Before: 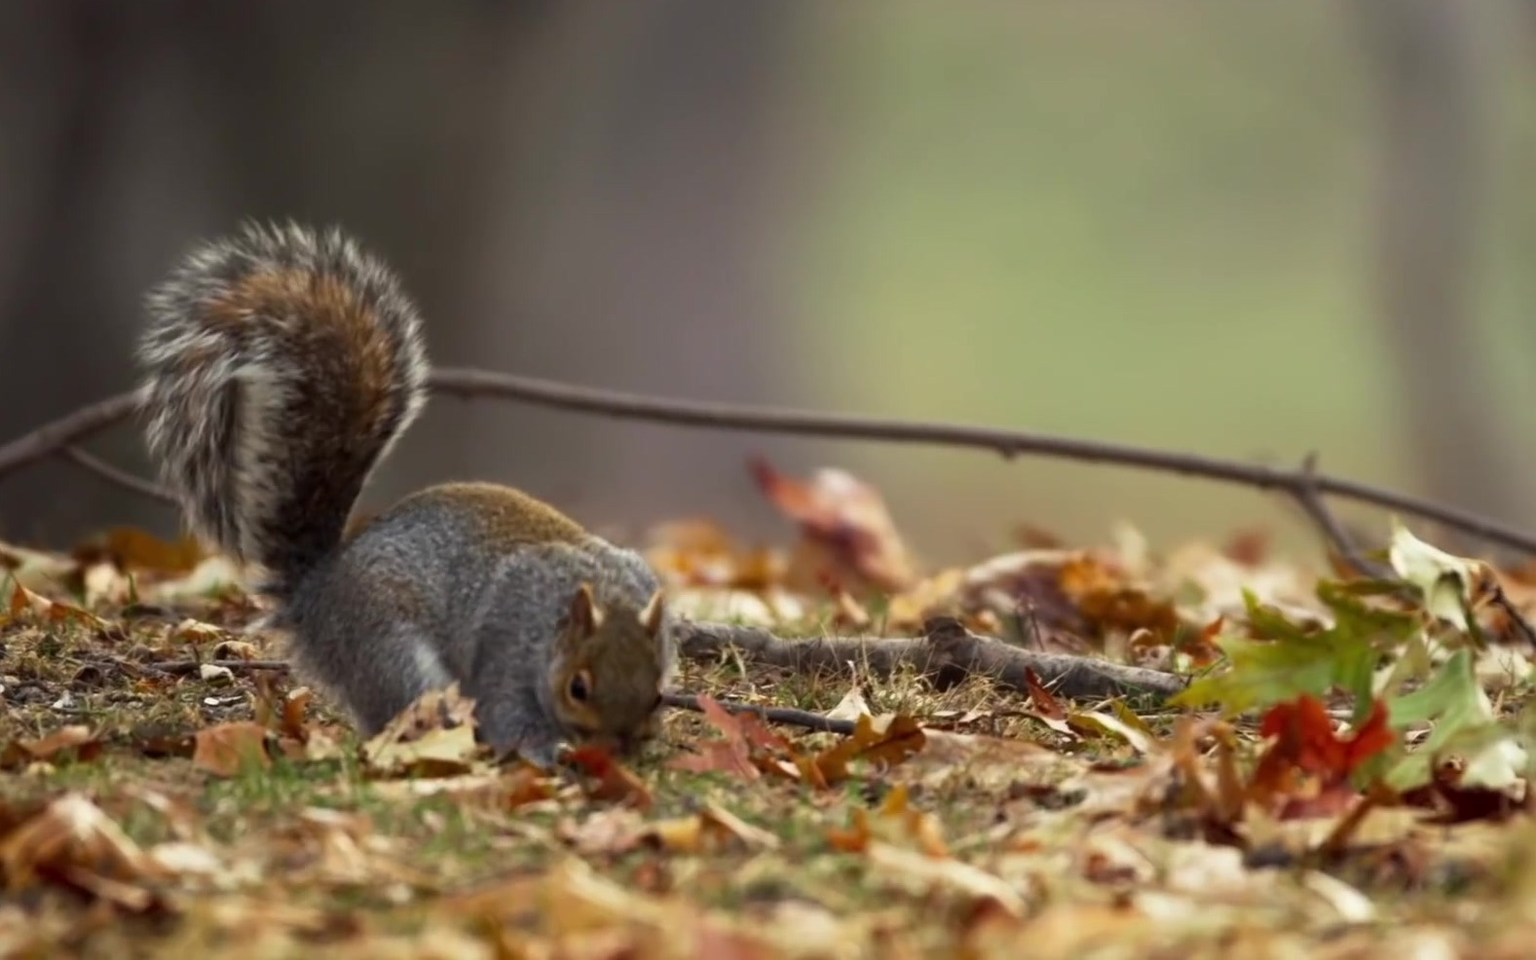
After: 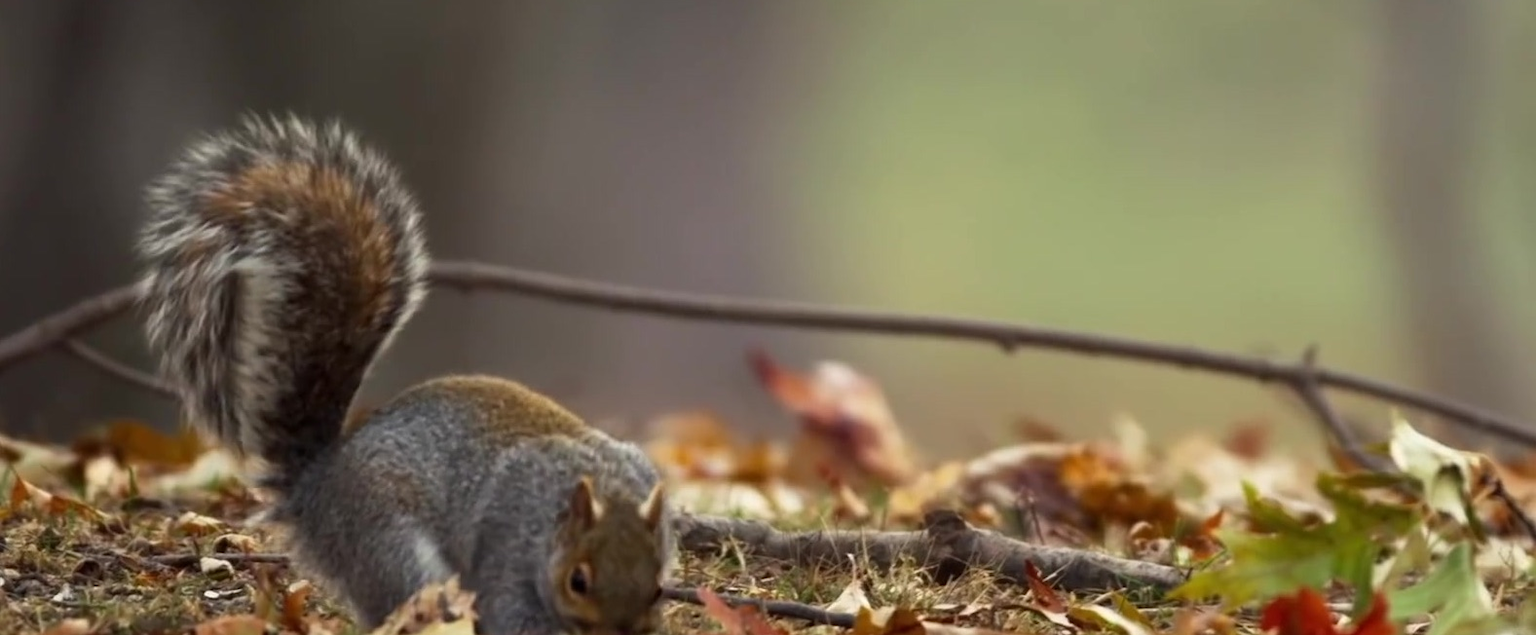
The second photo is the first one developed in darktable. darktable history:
crop: top 11.186%, bottom 22.638%
